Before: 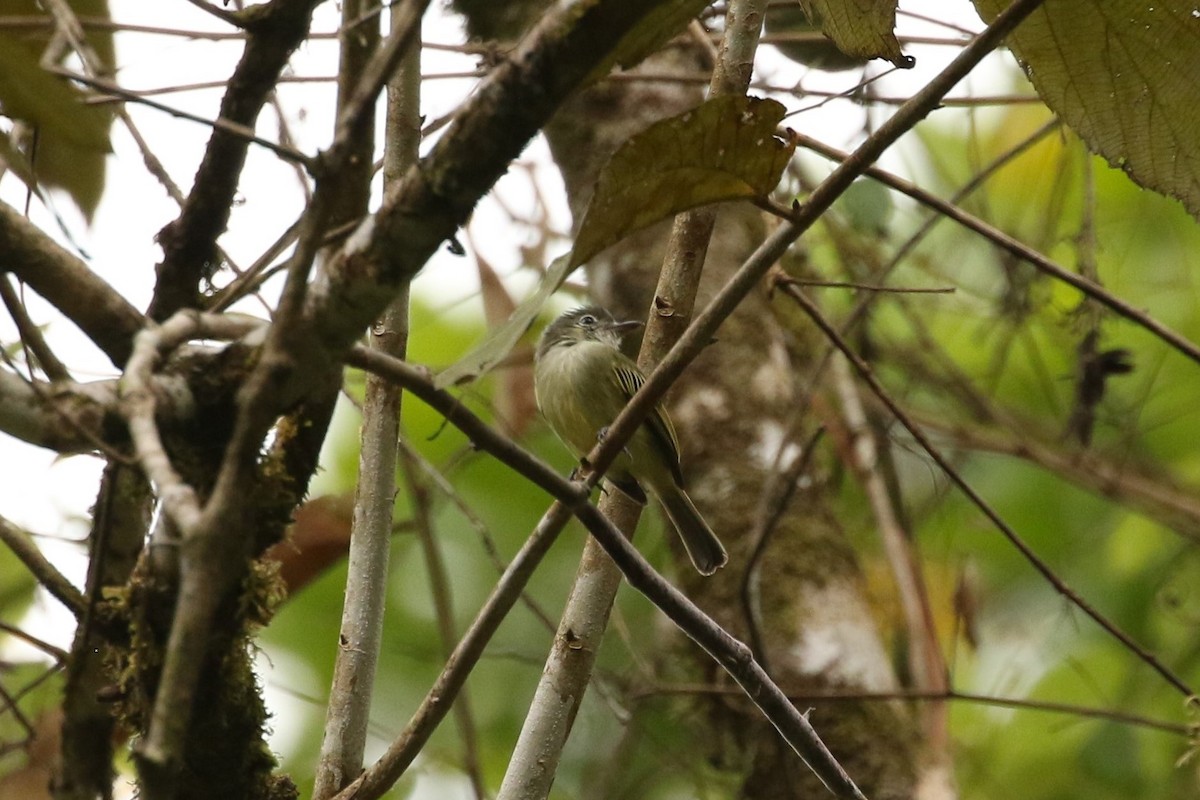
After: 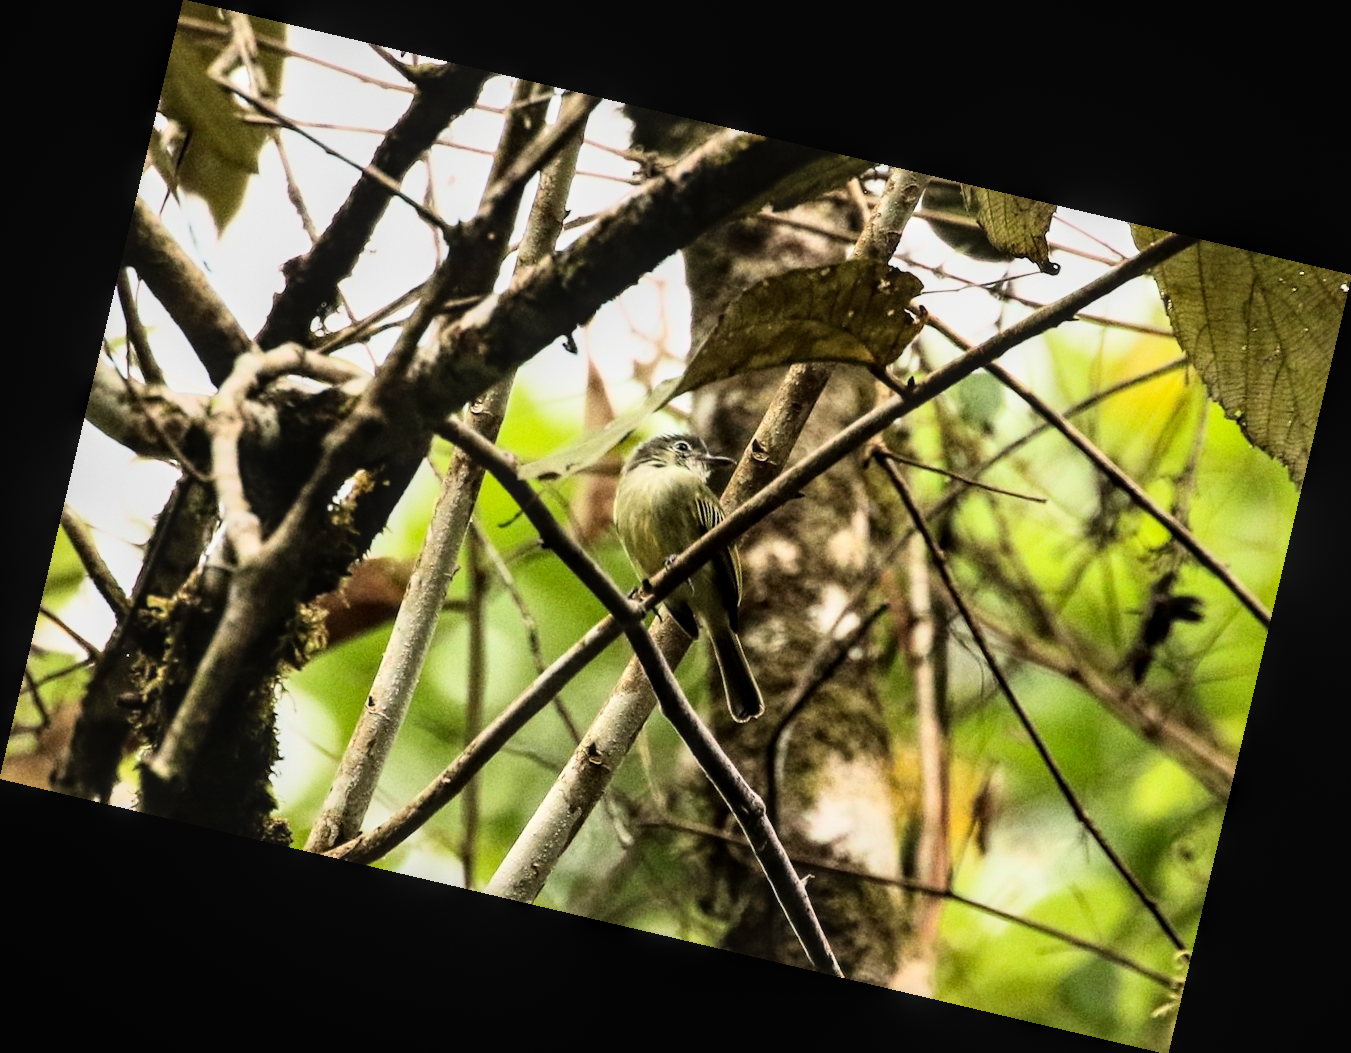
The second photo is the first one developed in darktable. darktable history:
rgb curve: curves: ch0 [(0, 0) (0.21, 0.15) (0.24, 0.21) (0.5, 0.75) (0.75, 0.96) (0.89, 0.99) (1, 1)]; ch1 [(0, 0.02) (0.21, 0.13) (0.25, 0.2) (0.5, 0.67) (0.75, 0.9) (0.89, 0.97) (1, 1)]; ch2 [(0, 0.02) (0.21, 0.13) (0.25, 0.2) (0.5, 0.67) (0.75, 0.9) (0.89, 0.97) (1, 1)], compensate middle gray true
local contrast: highlights 55%, shadows 52%, detail 130%, midtone range 0.452
rotate and perspective: rotation 13.27°, automatic cropping off
grain: coarseness 0.09 ISO, strength 10%
